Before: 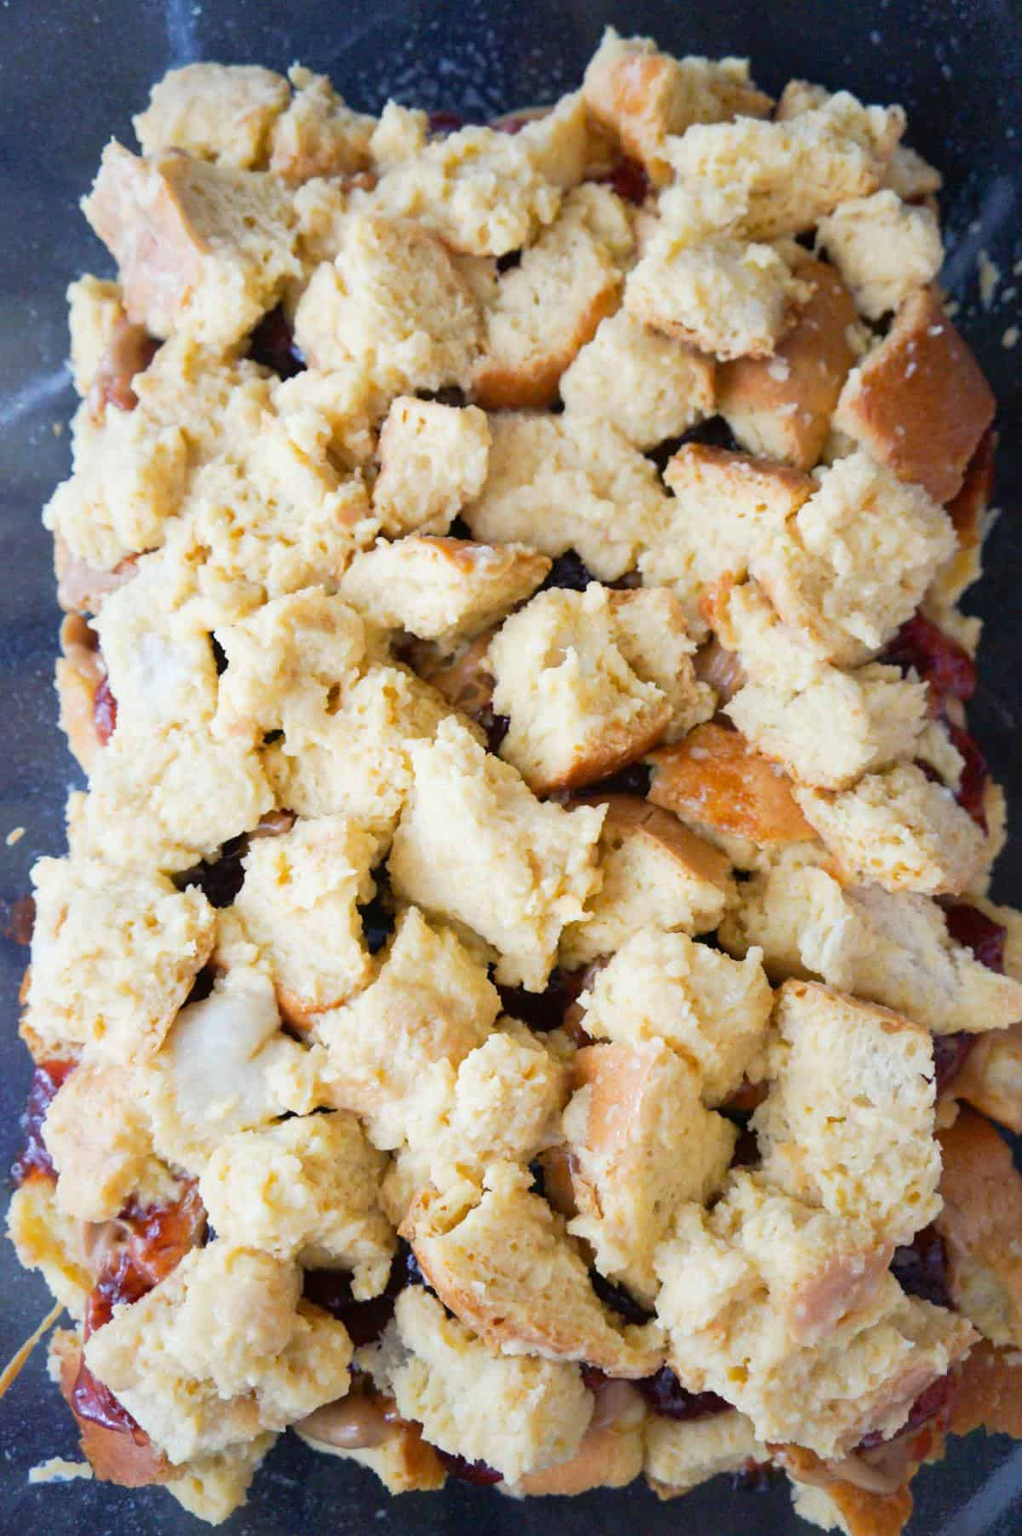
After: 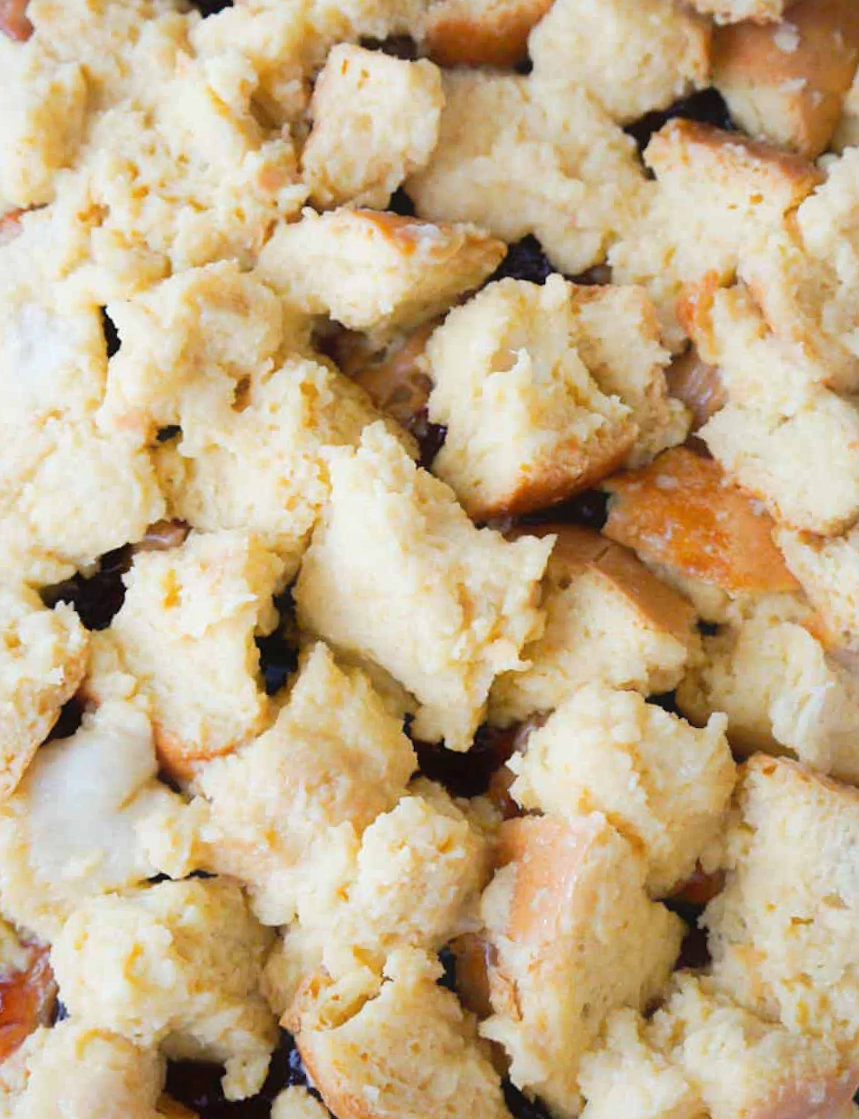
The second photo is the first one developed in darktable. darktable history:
contrast equalizer: y [[0.5, 0.486, 0.447, 0.446, 0.489, 0.5], [0.5 ×6], [0.5 ×6], [0 ×6], [0 ×6]]
crop and rotate: angle -3.37°, left 9.79%, top 20.73%, right 12.42%, bottom 11.82%
